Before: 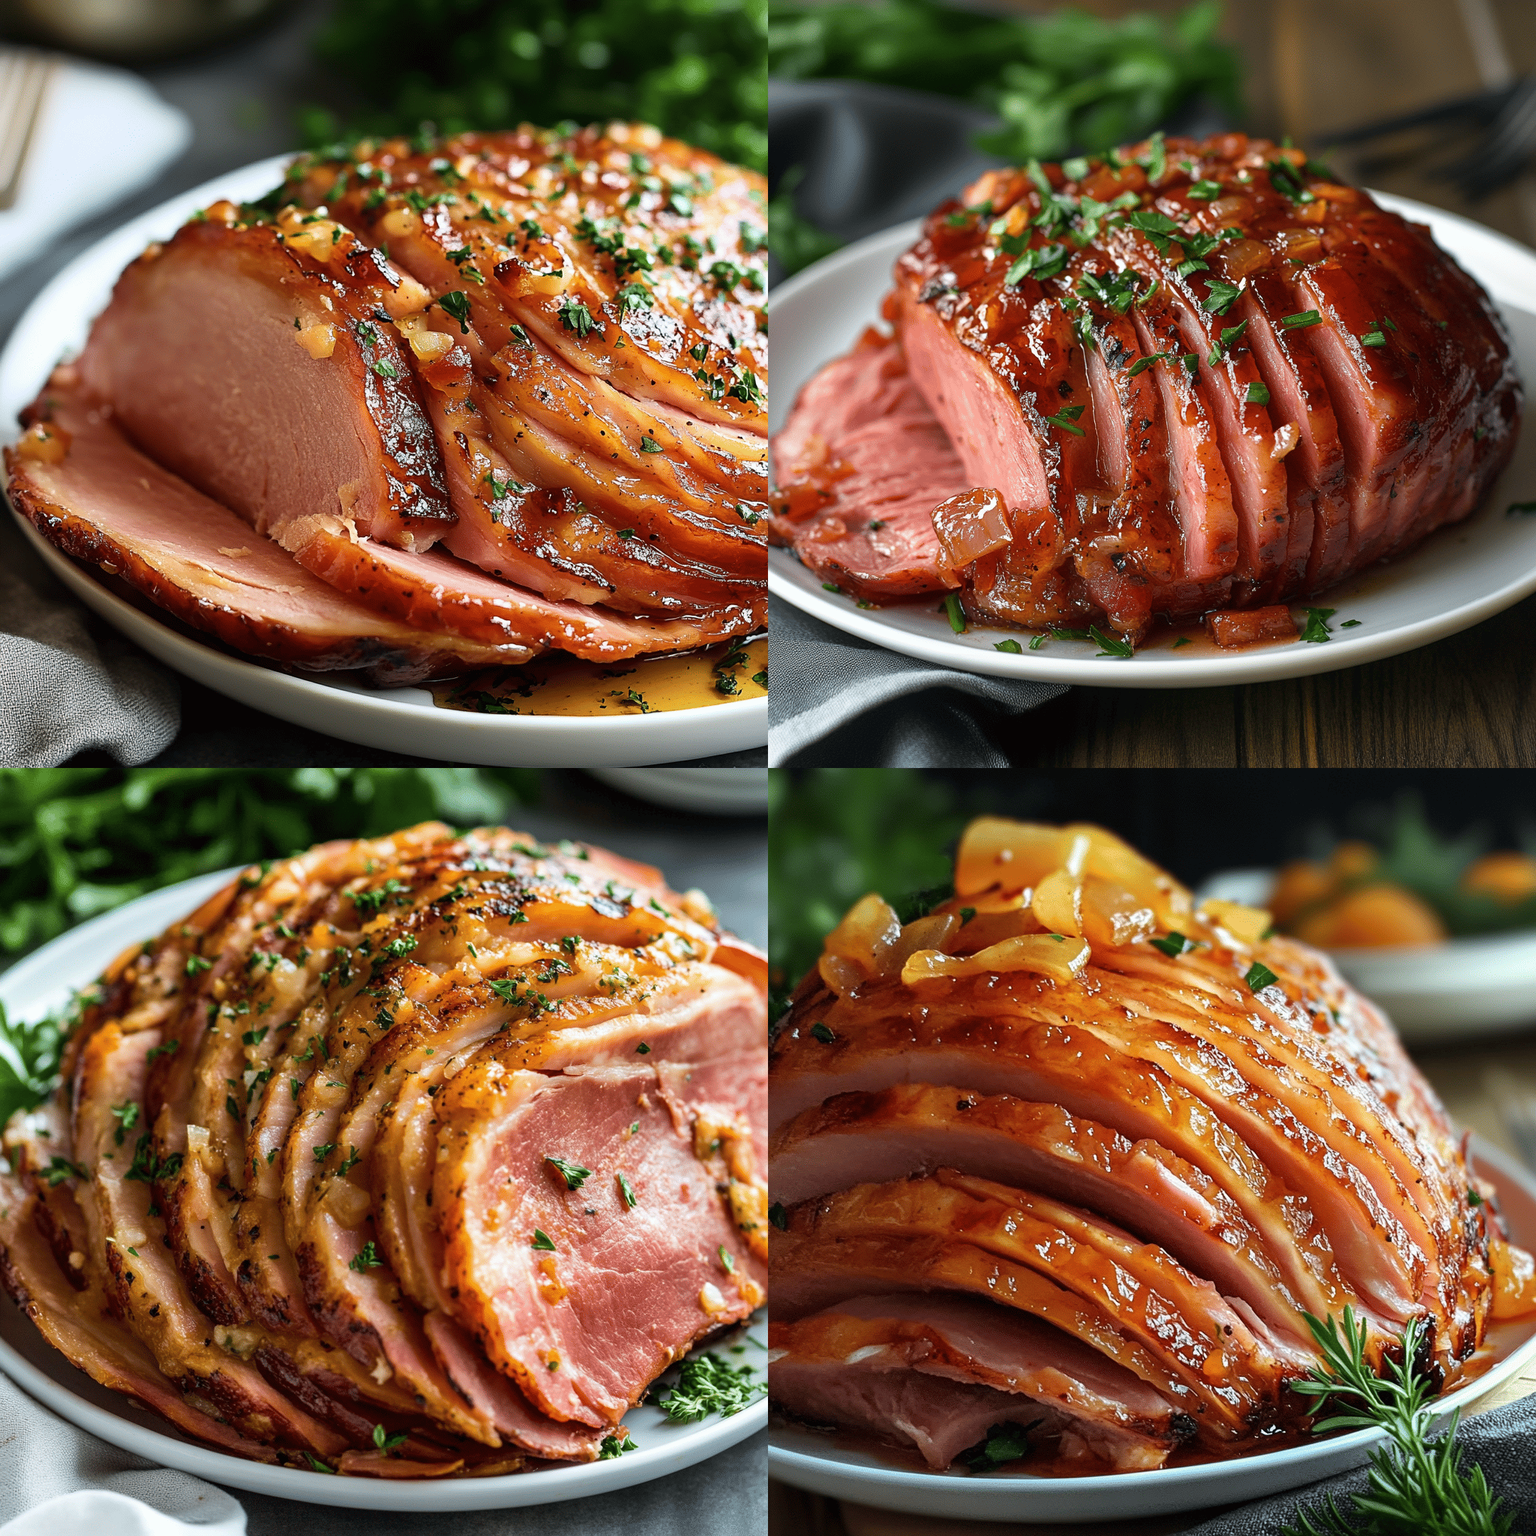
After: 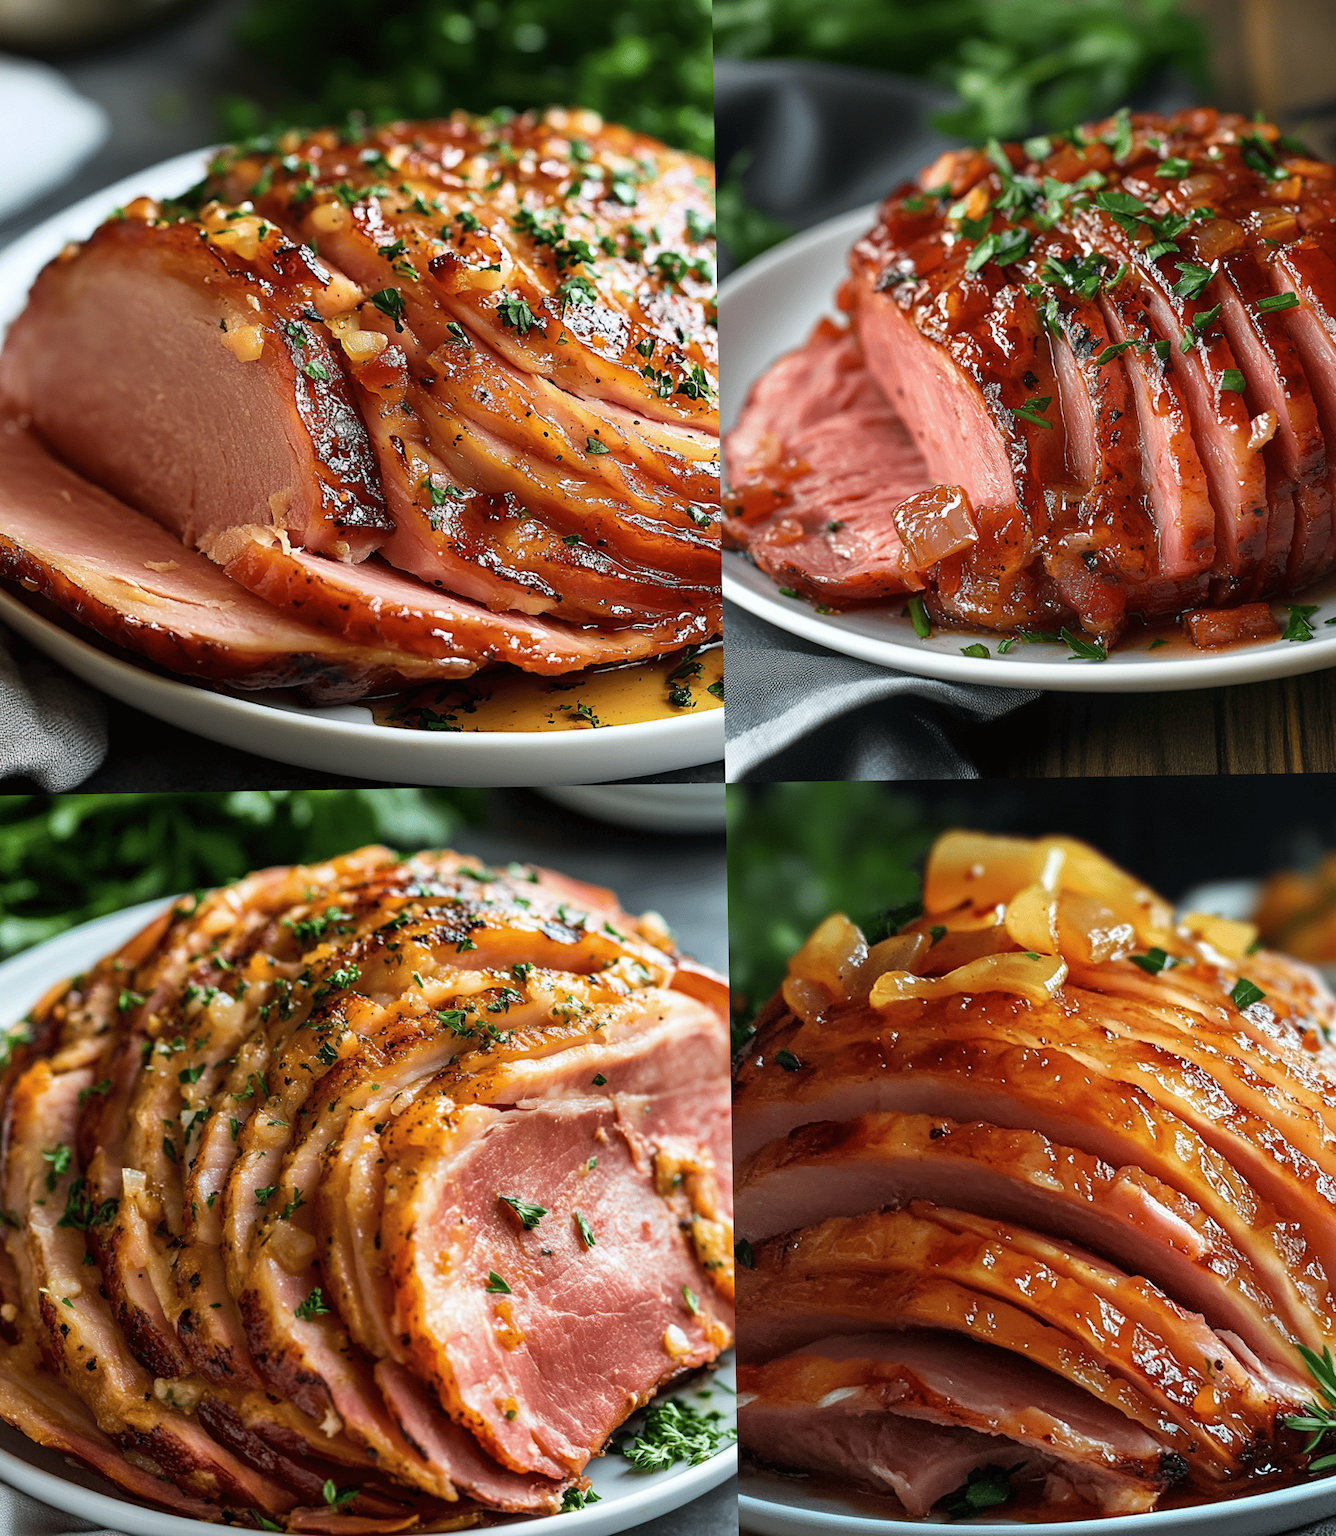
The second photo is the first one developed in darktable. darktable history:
tone equalizer: -7 EV 0.13 EV, smoothing diameter 25%, edges refinement/feathering 10, preserve details guided filter
crop and rotate: angle 1°, left 4.281%, top 0.642%, right 11.383%, bottom 2.486%
